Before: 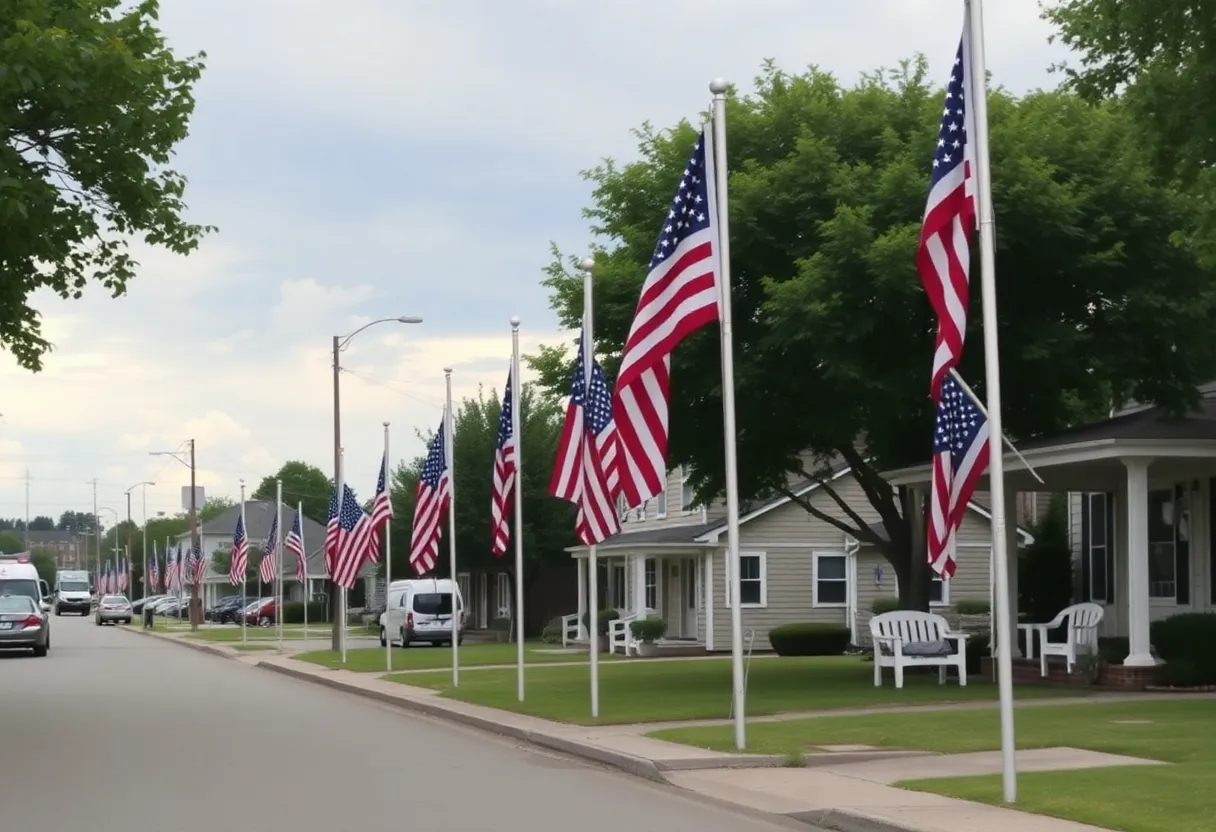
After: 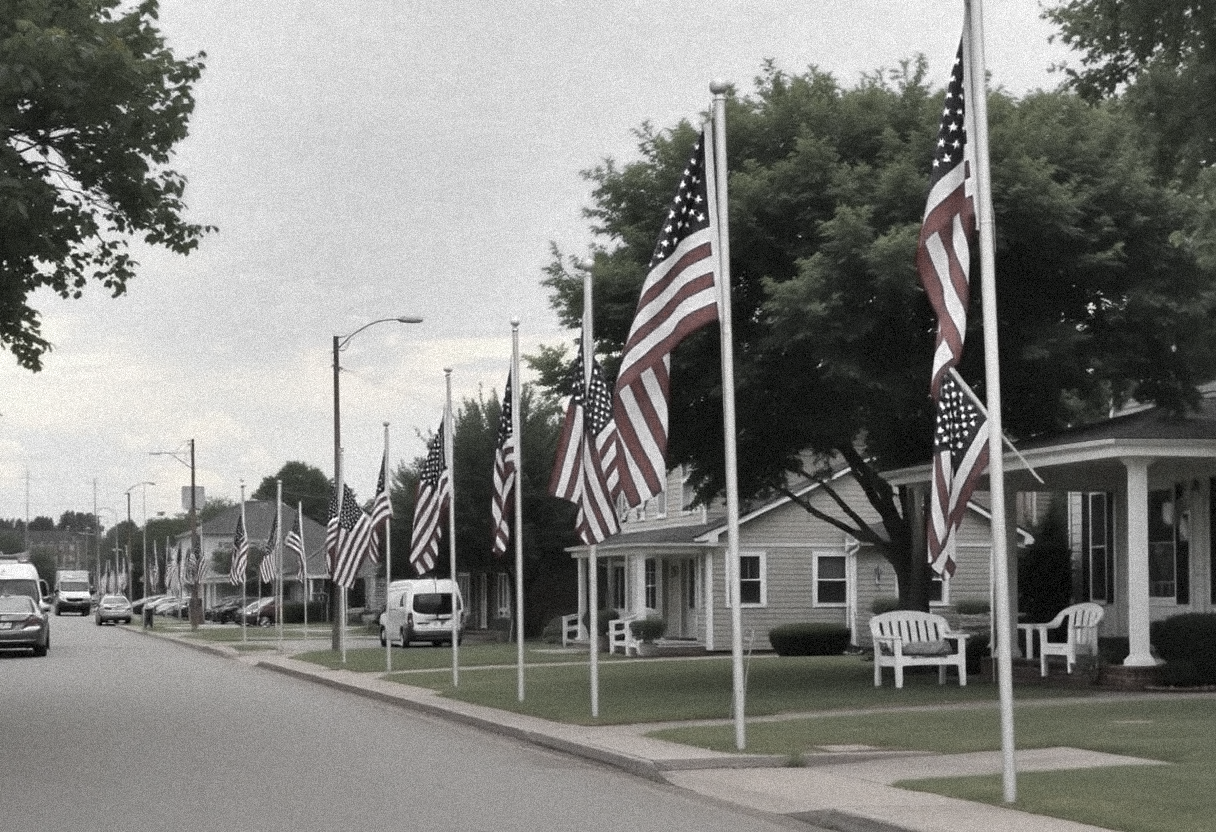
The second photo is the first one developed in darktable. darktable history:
grain: coarseness 9.38 ISO, strength 34.99%, mid-tones bias 0%
shadows and highlights: shadows 53, soften with gaussian
color zones: curves: ch0 [(0, 0.613) (0.01, 0.613) (0.245, 0.448) (0.498, 0.529) (0.642, 0.665) (0.879, 0.777) (0.99, 0.613)]; ch1 [(0, 0.035) (0.121, 0.189) (0.259, 0.197) (0.415, 0.061) (0.589, 0.022) (0.732, 0.022) (0.857, 0.026) (0.991, 0.053)]
